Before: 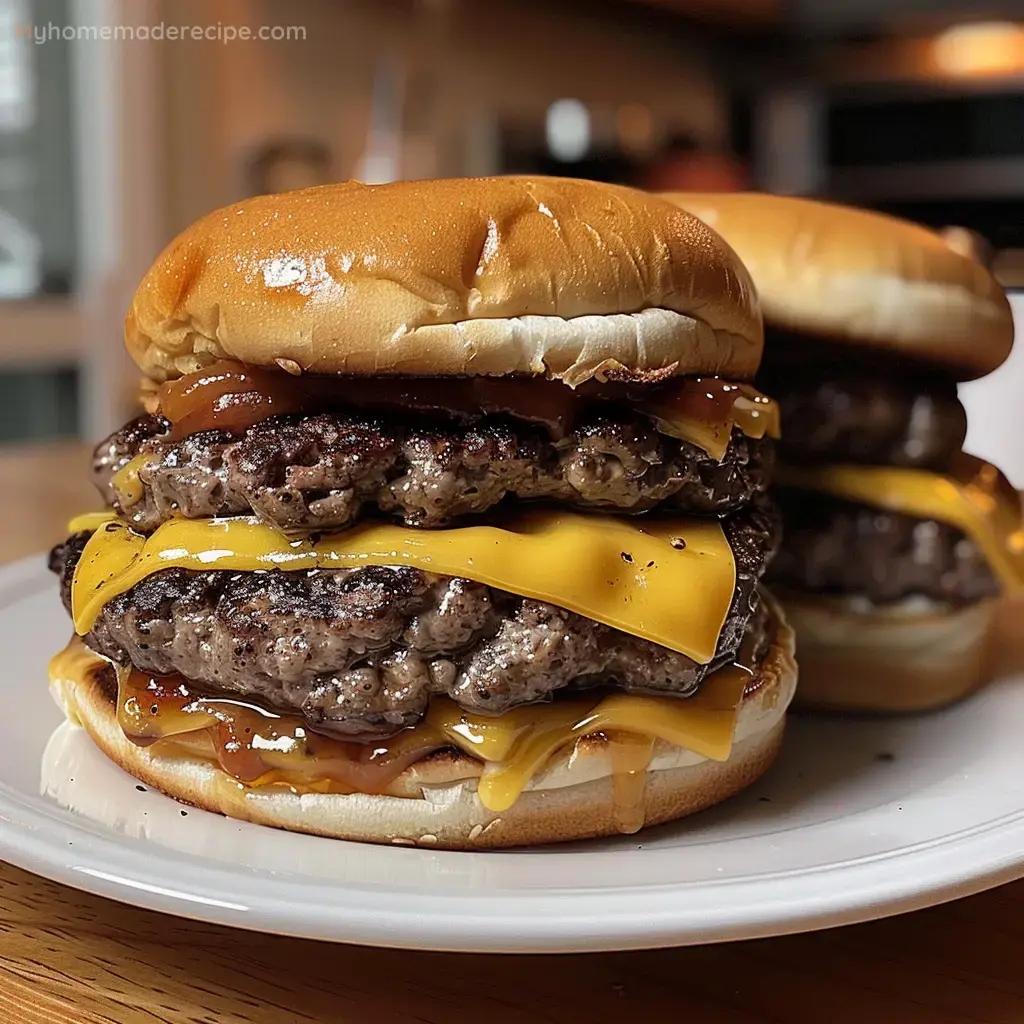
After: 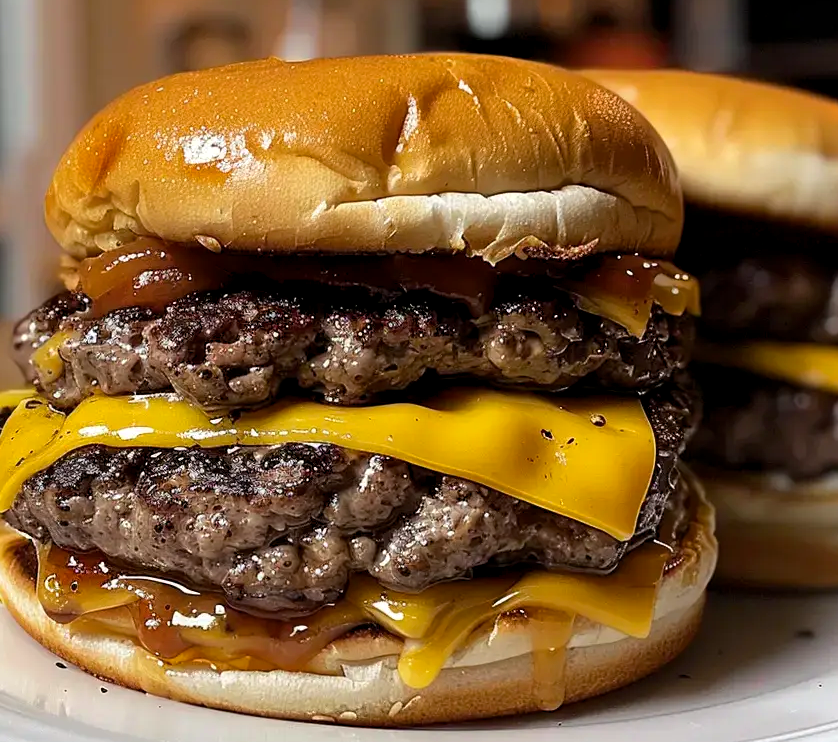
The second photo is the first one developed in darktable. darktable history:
crop: left 7.894%, top 12.097%, right 10.178%, bottom 15.392%
color balance rgb: global offset › luminance -0.234%, linear chroma grading › global chroma 19.714%, perceptual saturation grading › global saturation -2.91%, perceptual saturation grading › shadows -2.628%, contrast 5.063%
